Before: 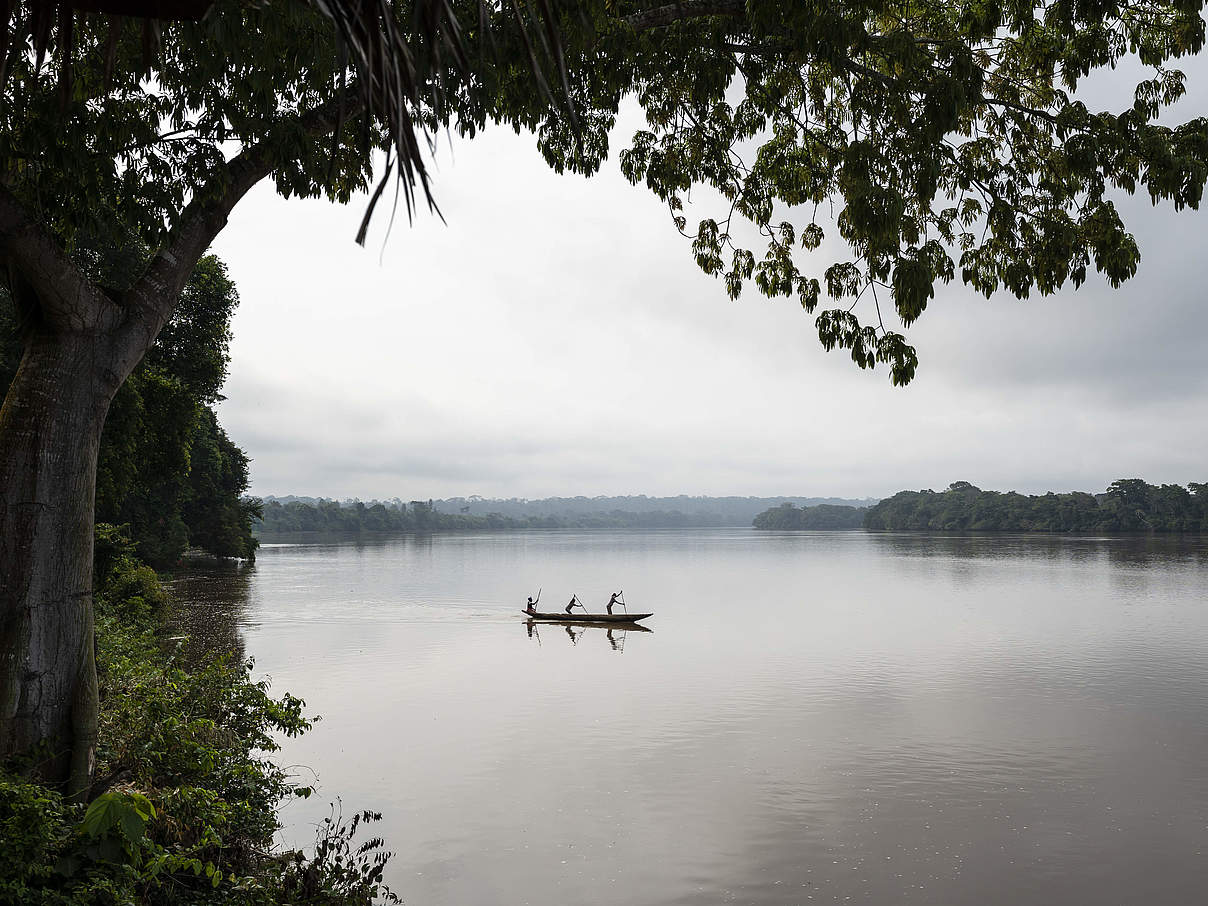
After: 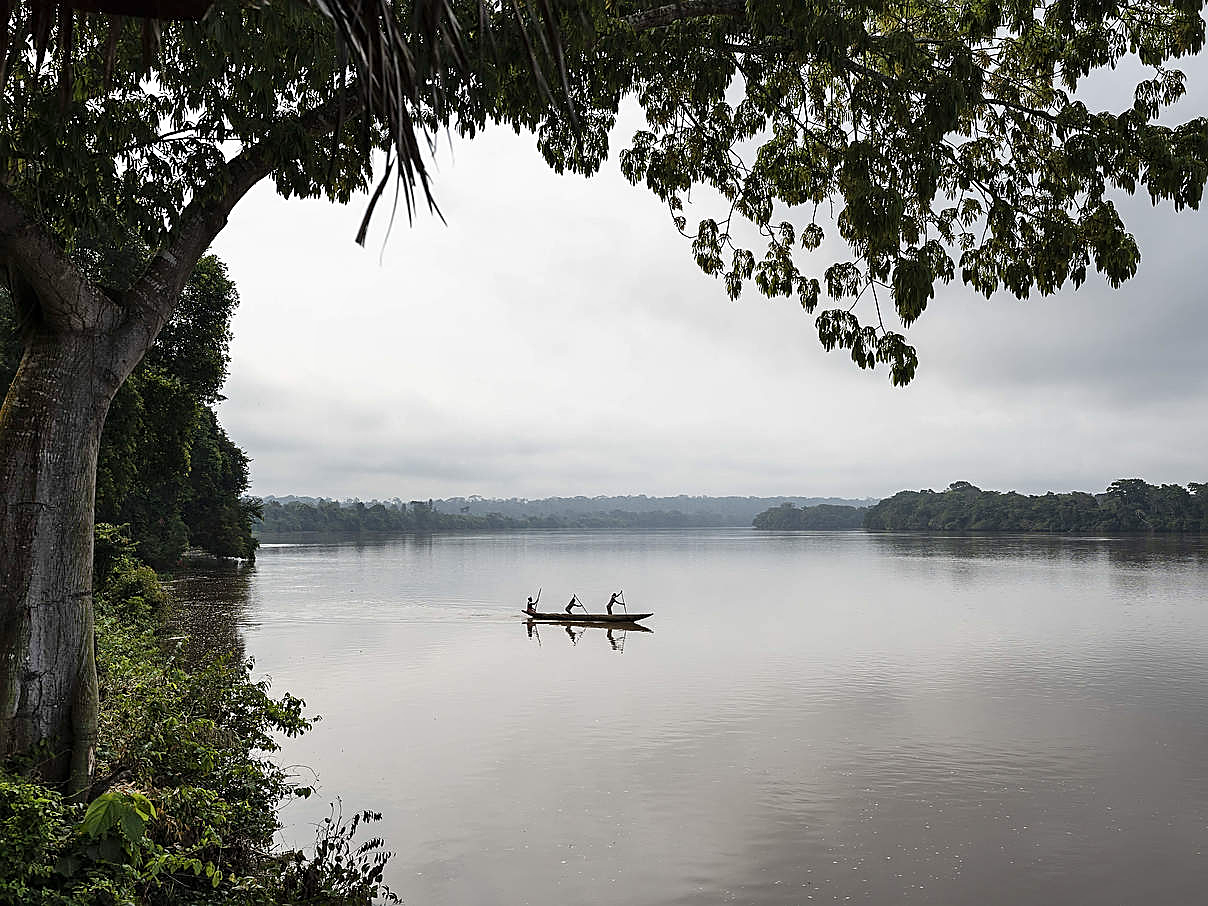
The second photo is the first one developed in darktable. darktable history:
shadows and highlights: shadows 52.3, highlights -28.48, soften with gaussian
sharpen: on, module defaults
